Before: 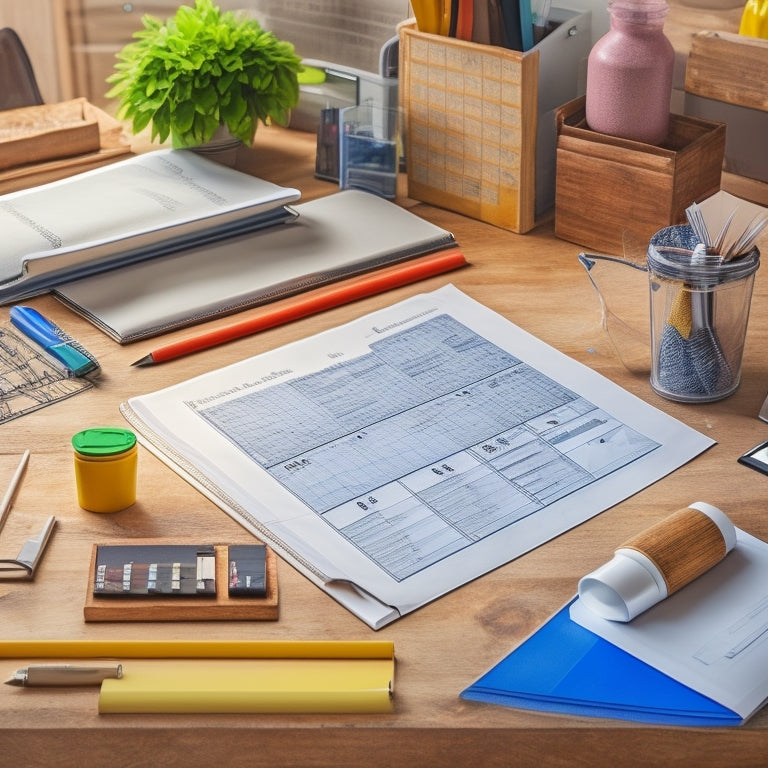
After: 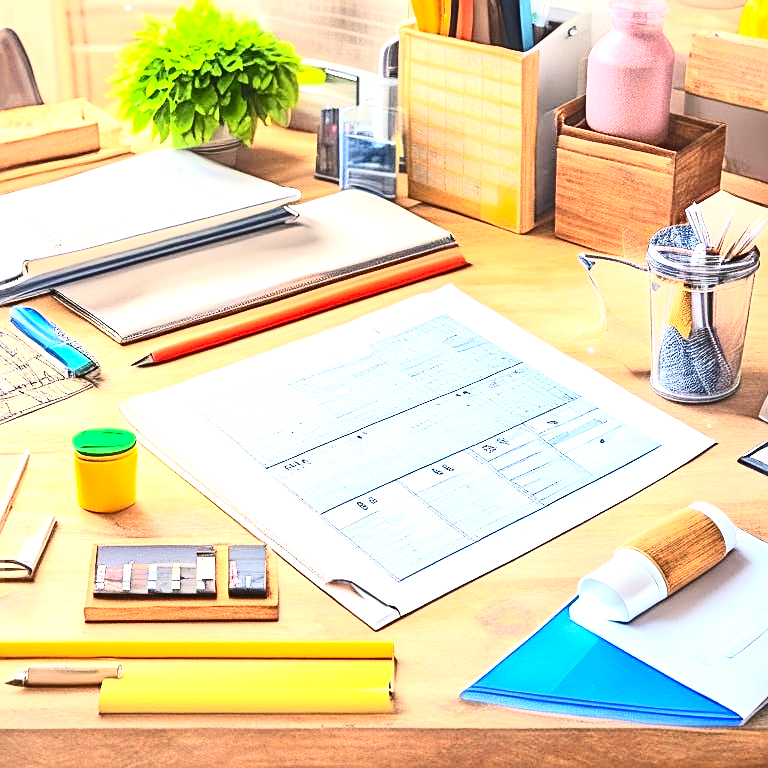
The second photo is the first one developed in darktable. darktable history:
exposure: black level correction 0, exposure 1.45 EV, compensate exposure bias true, compensate highlight preservation false
contrast brightness saturation: contrast 0.4, brightness 0.1, saturation 0.21
sharpen: on, module defaults
